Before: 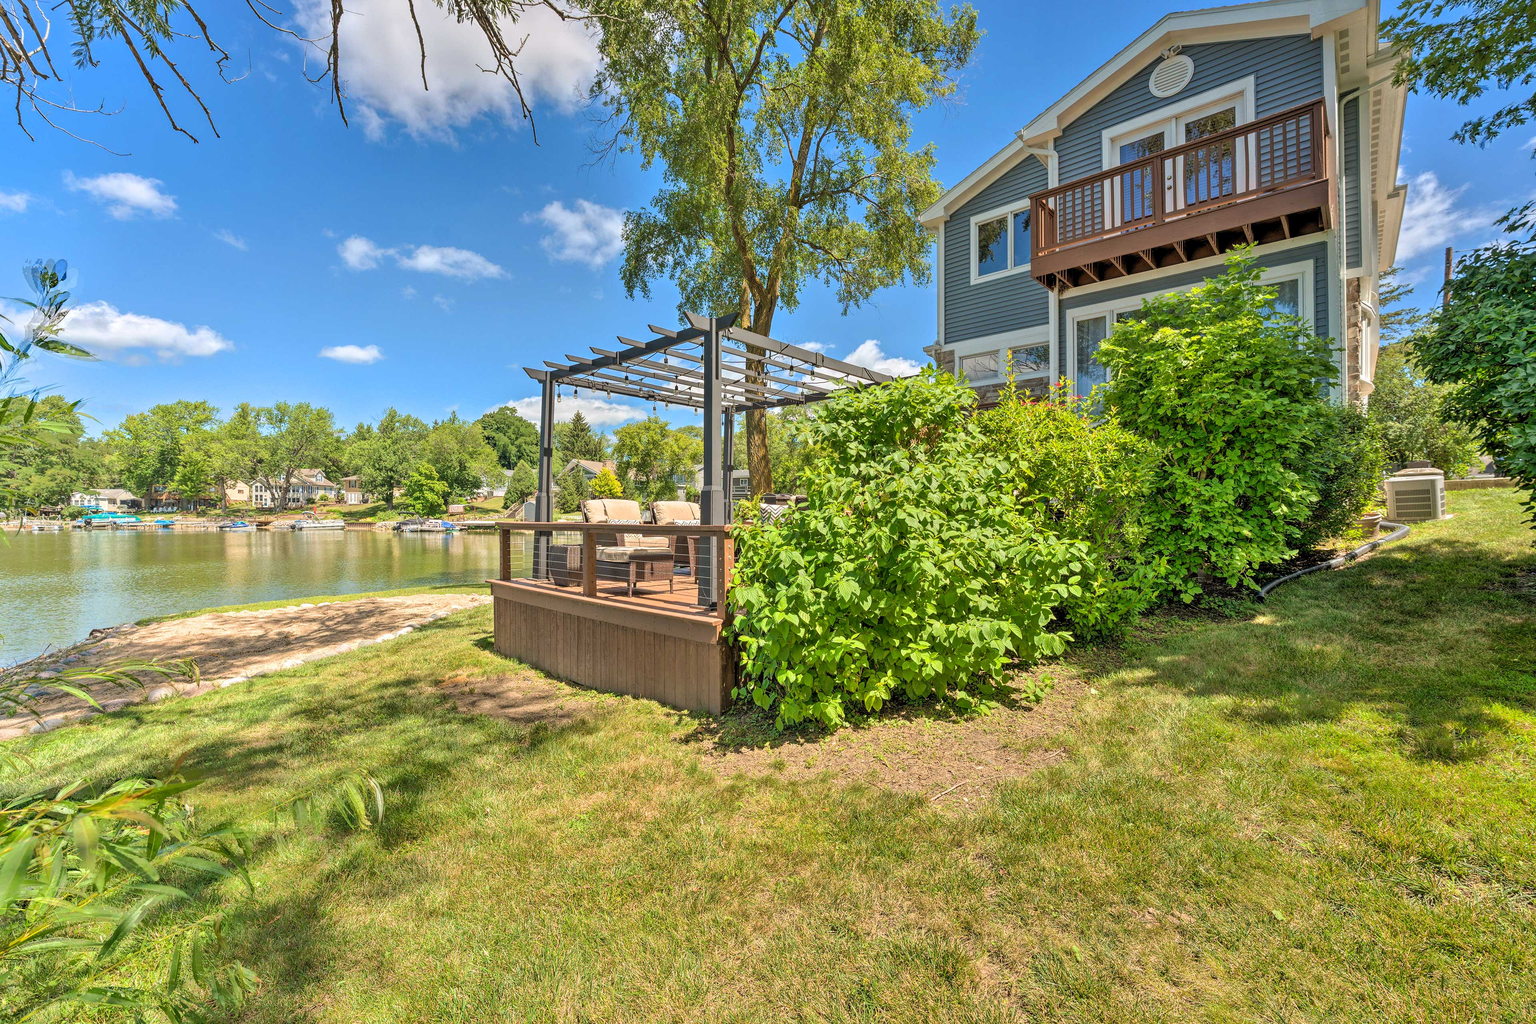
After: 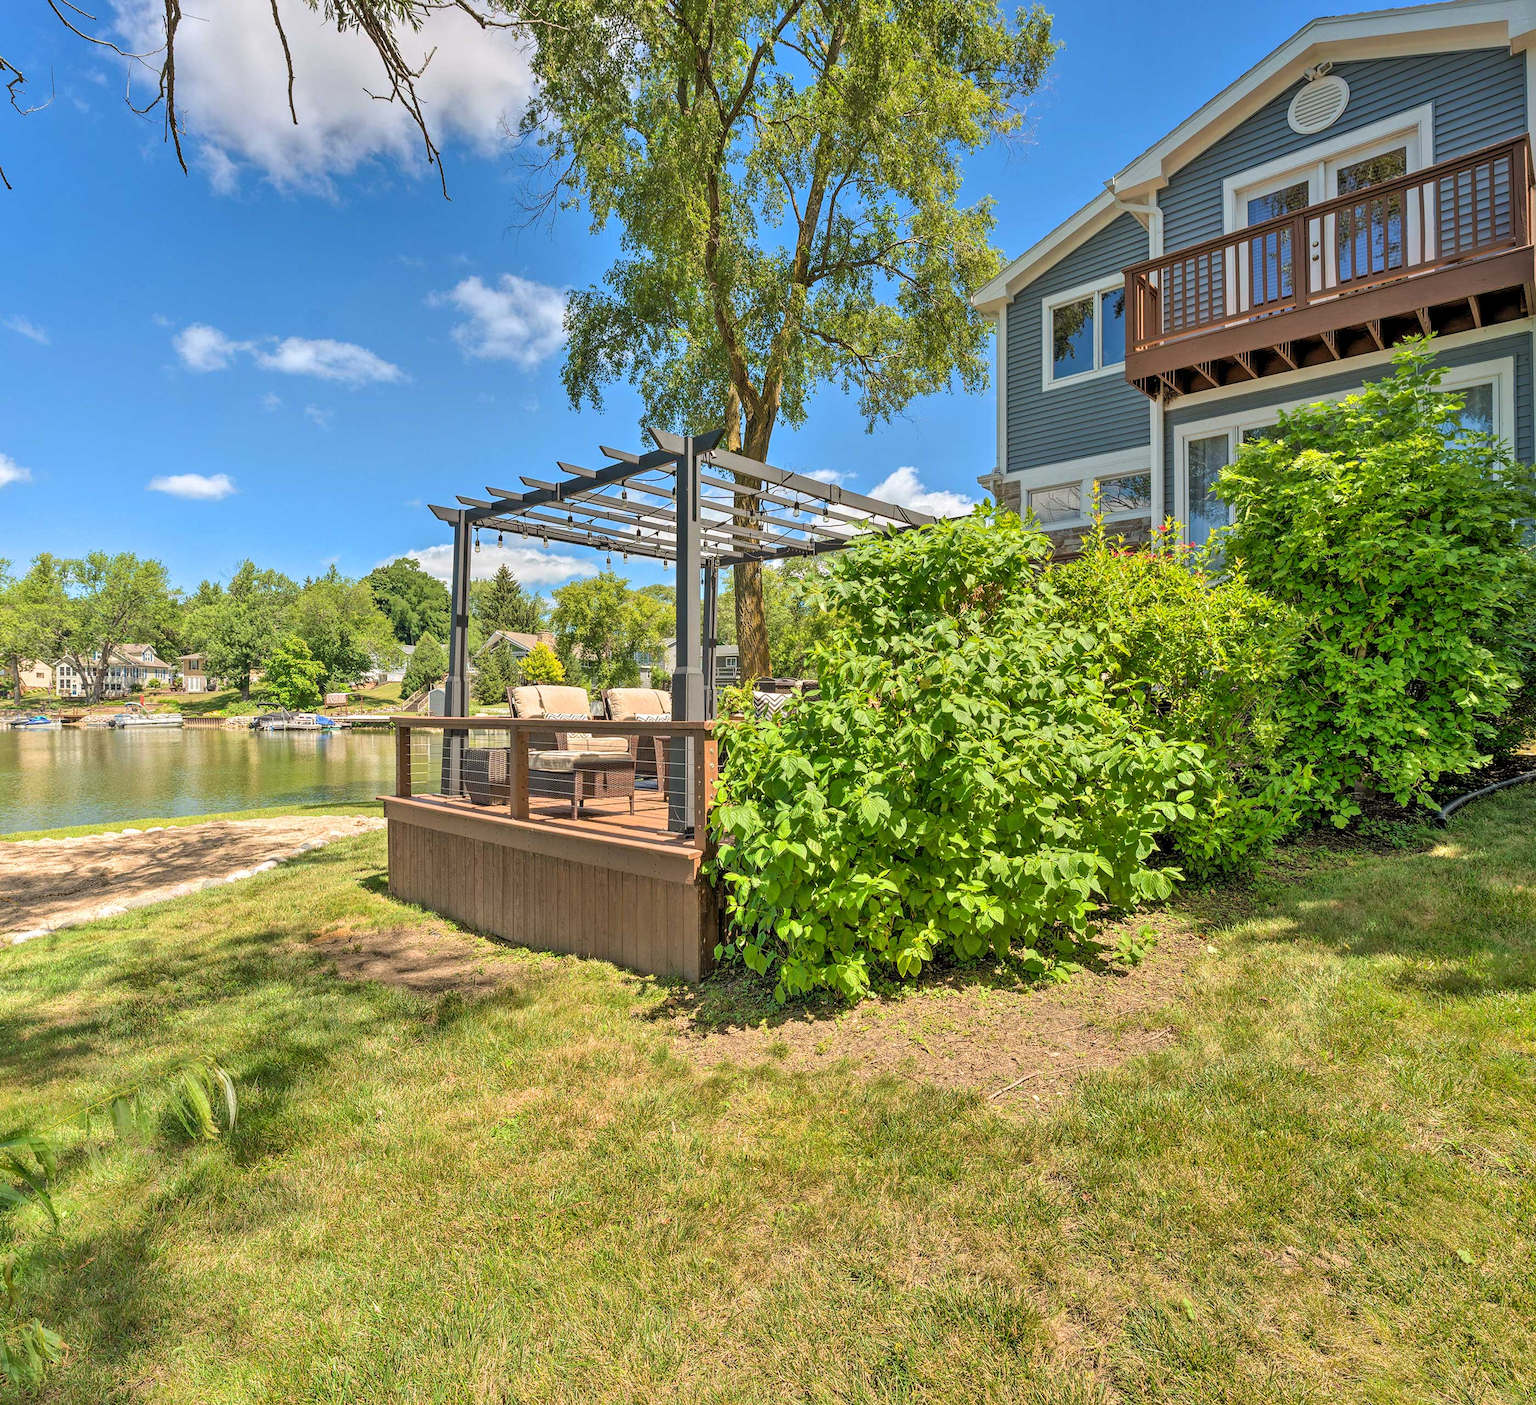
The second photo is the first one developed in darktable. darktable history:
crop: left 13.793%, right 13.385%
